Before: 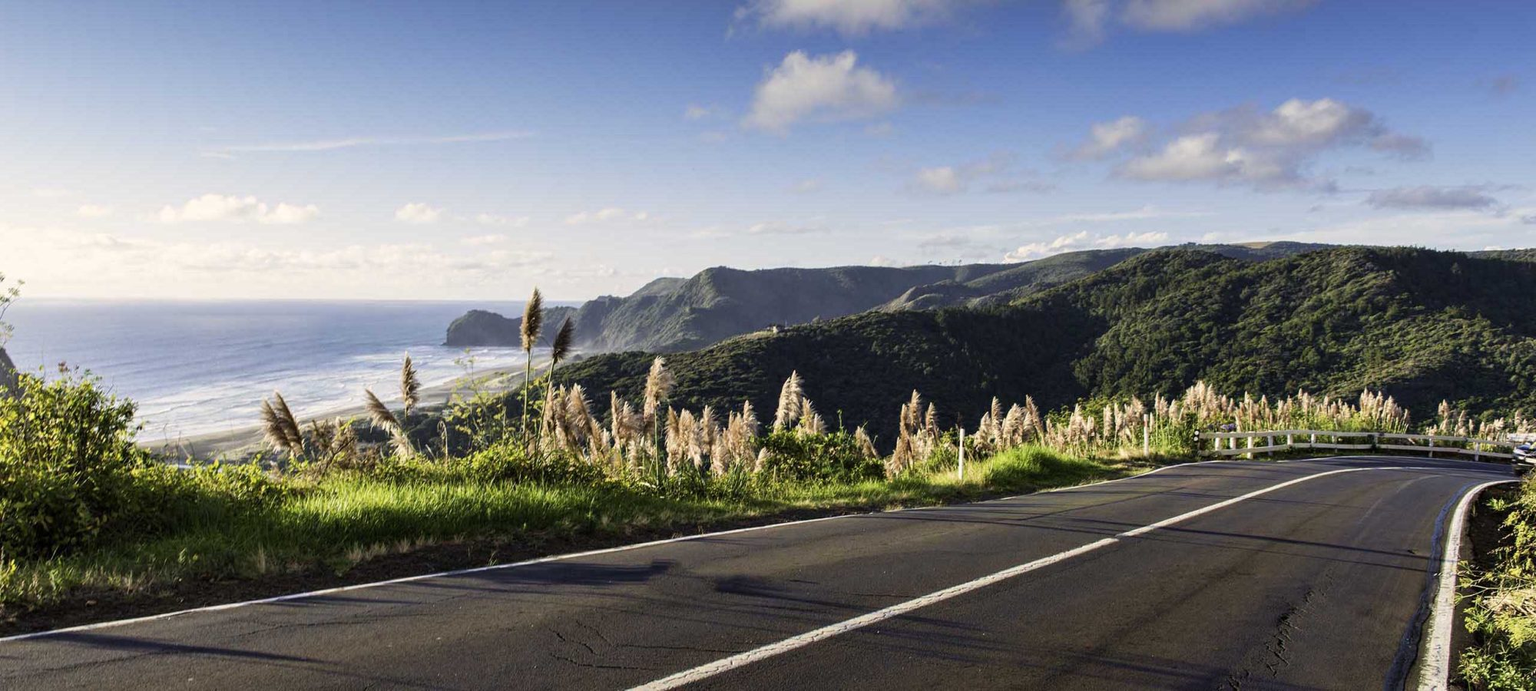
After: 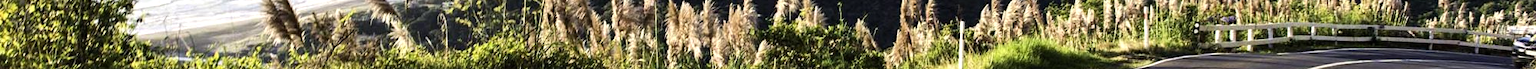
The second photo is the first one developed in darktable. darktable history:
tone equalizer: -8 EV -0.417 EV, -7 EV -0.389 EV, -6 EV -0.333 EV, -5 EV -0.222 EV, -3 EV 0.222 EV, -2 EV 0.333 EV, -1 EV 0.389 EV, +0 EV 0.417 EV, edges refinement/feathering 500, mask exposure compensation -1.57 EV, preserve details no
crop and rotate: top 59.084%, bottom 30.916%
